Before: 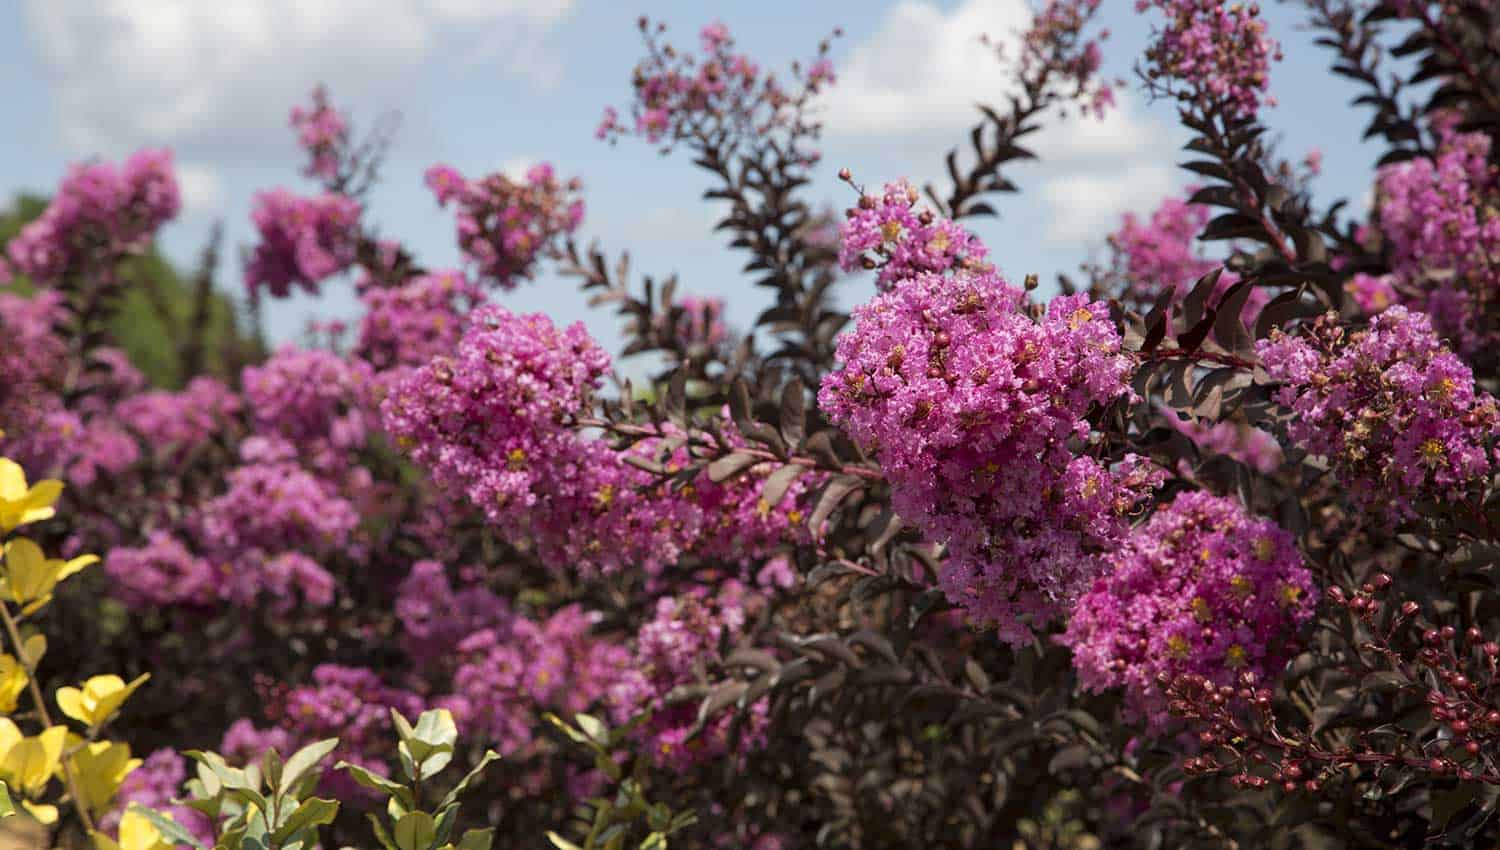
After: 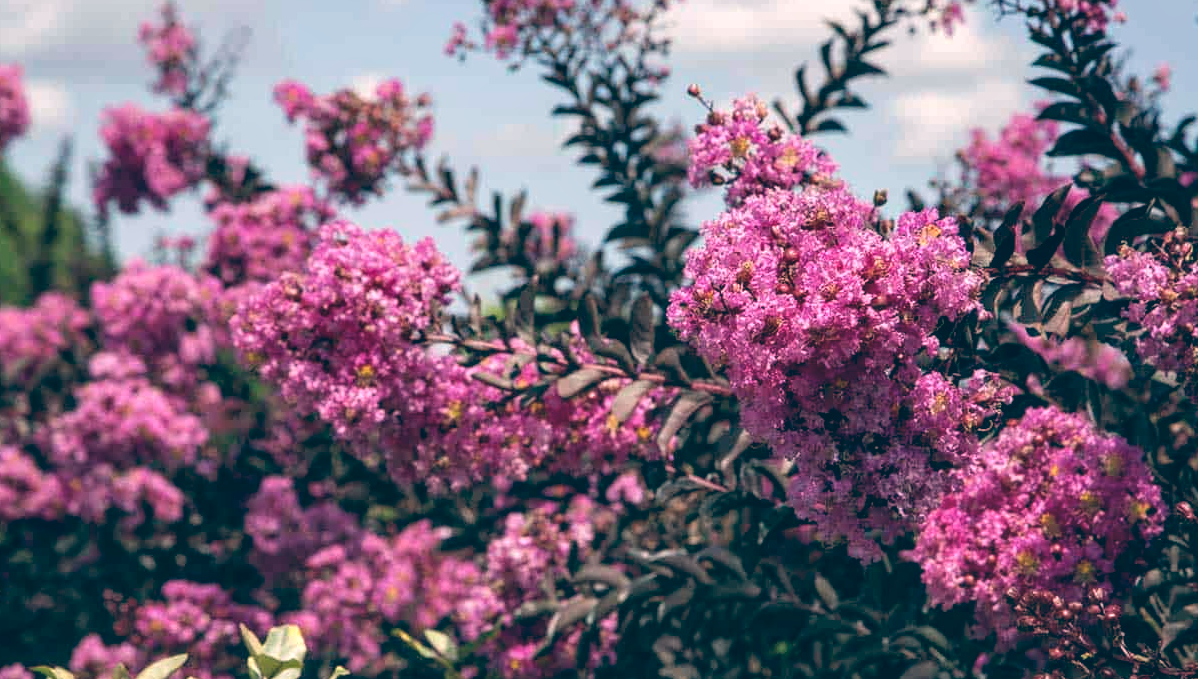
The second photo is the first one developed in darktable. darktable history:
white balance: red 0.967, blue 1.049
crop and rotate: left 10.071%, top 10.071%, right 10.02%, bottom 10.02%
color balance: lift [1.006, 0.985, 1.002, 1.015], gamma [1, 0.953, 1.008, 1.047], gain [1.076, 1.13, 1.004, 0.87]
local contrast: detail 130%
